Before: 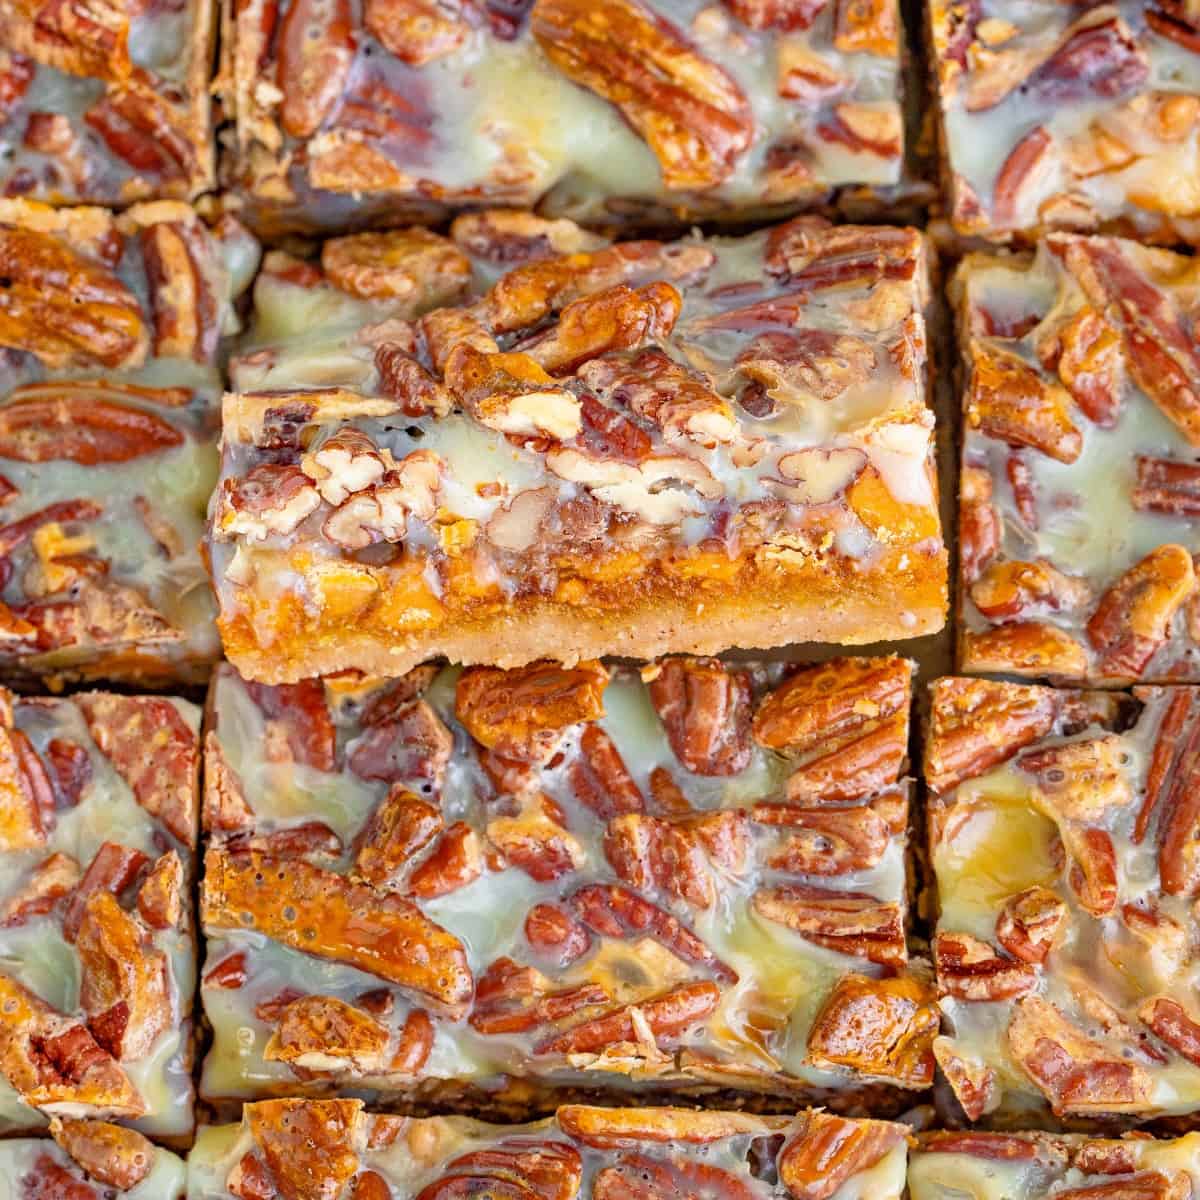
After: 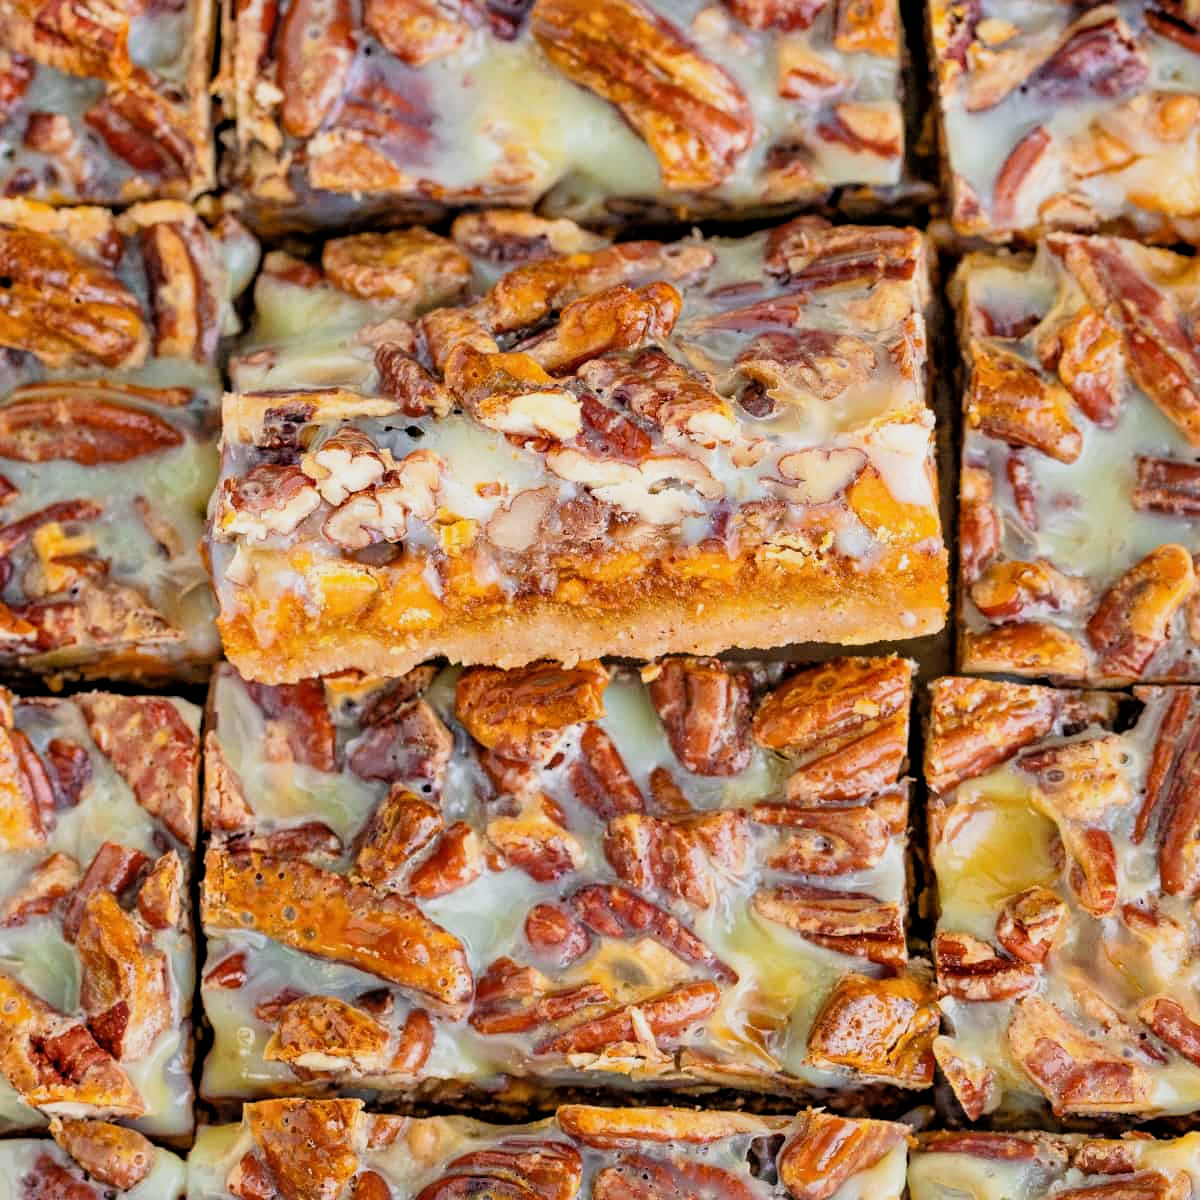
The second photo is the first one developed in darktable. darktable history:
filmic rgb: black relative exposure -5 EV, white relative exposure 3.2 EV, hardness 3.42, contrast 1.2, highlights saturation mix -50%
shadows and highlights: shadows 25, highlights -25
